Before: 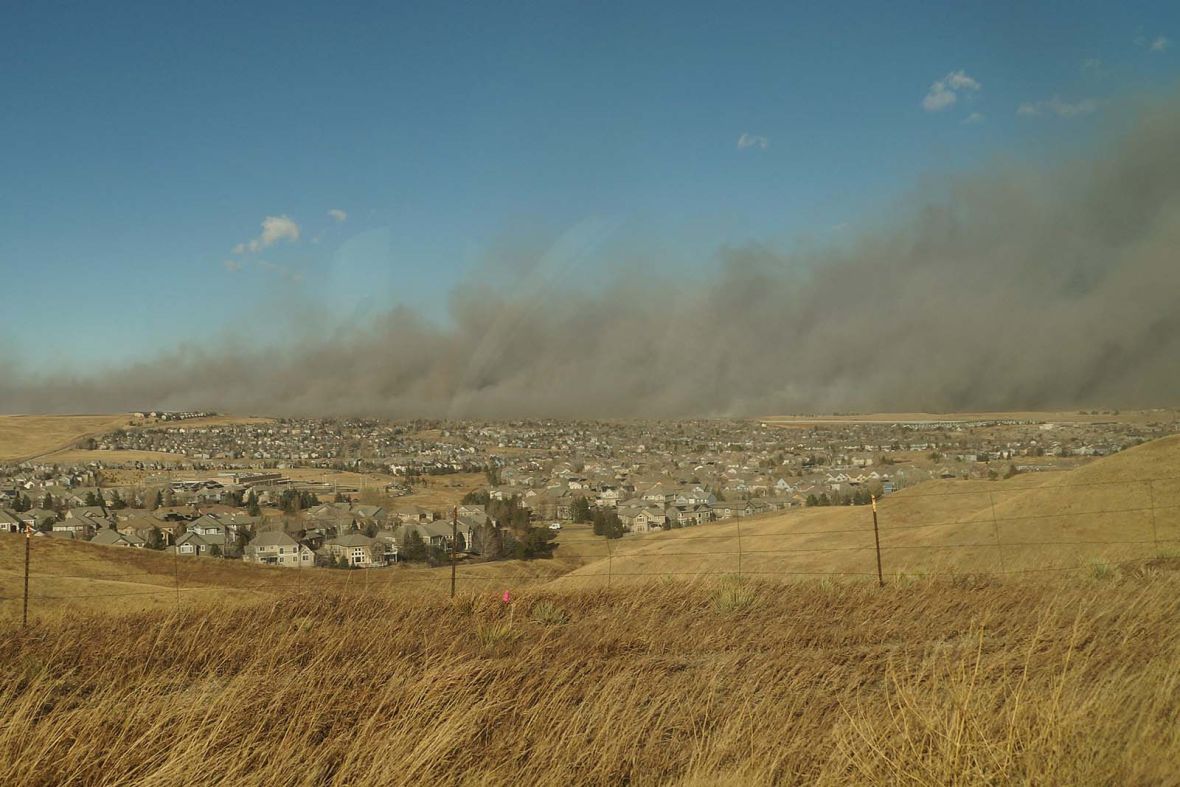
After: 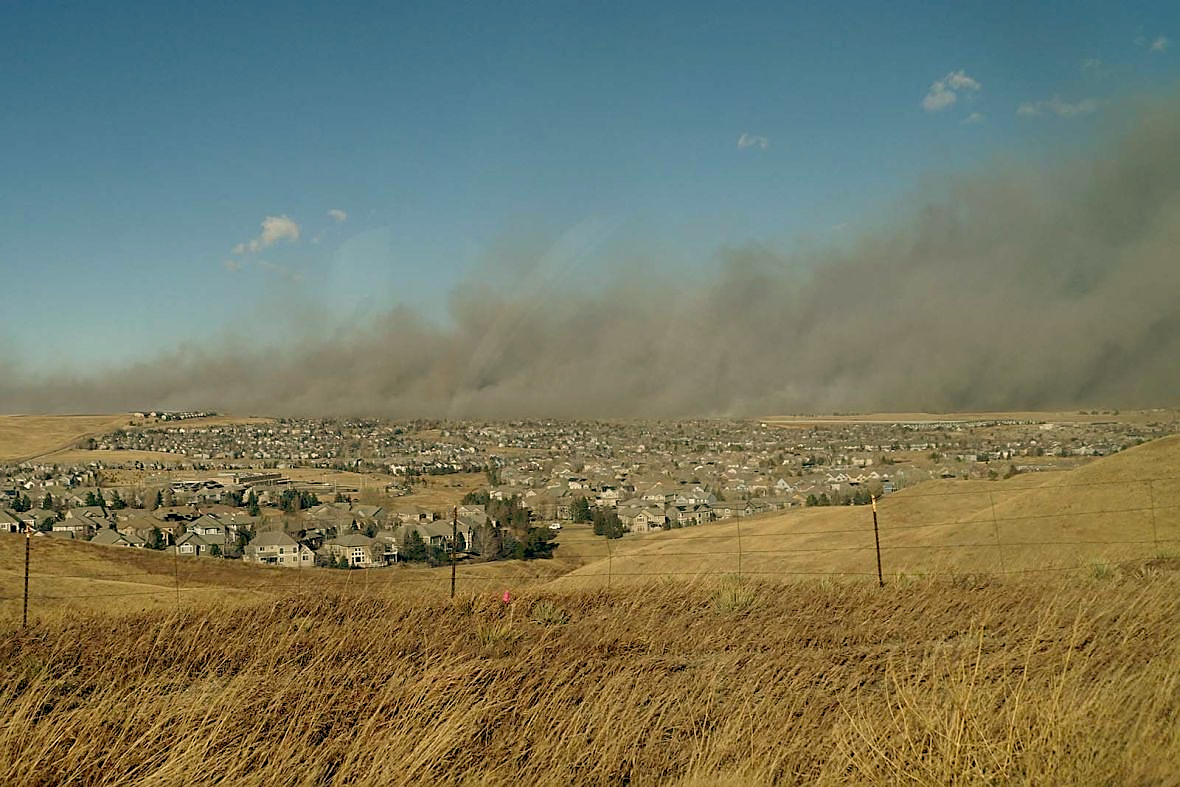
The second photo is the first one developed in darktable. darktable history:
sharpen: on, module defaults
color balance: lift [0.975, 0.993, 1, 1.015], gamma [1.1, 1, 1, 0.945], gain [1, 1.04, 1, 0.95]
